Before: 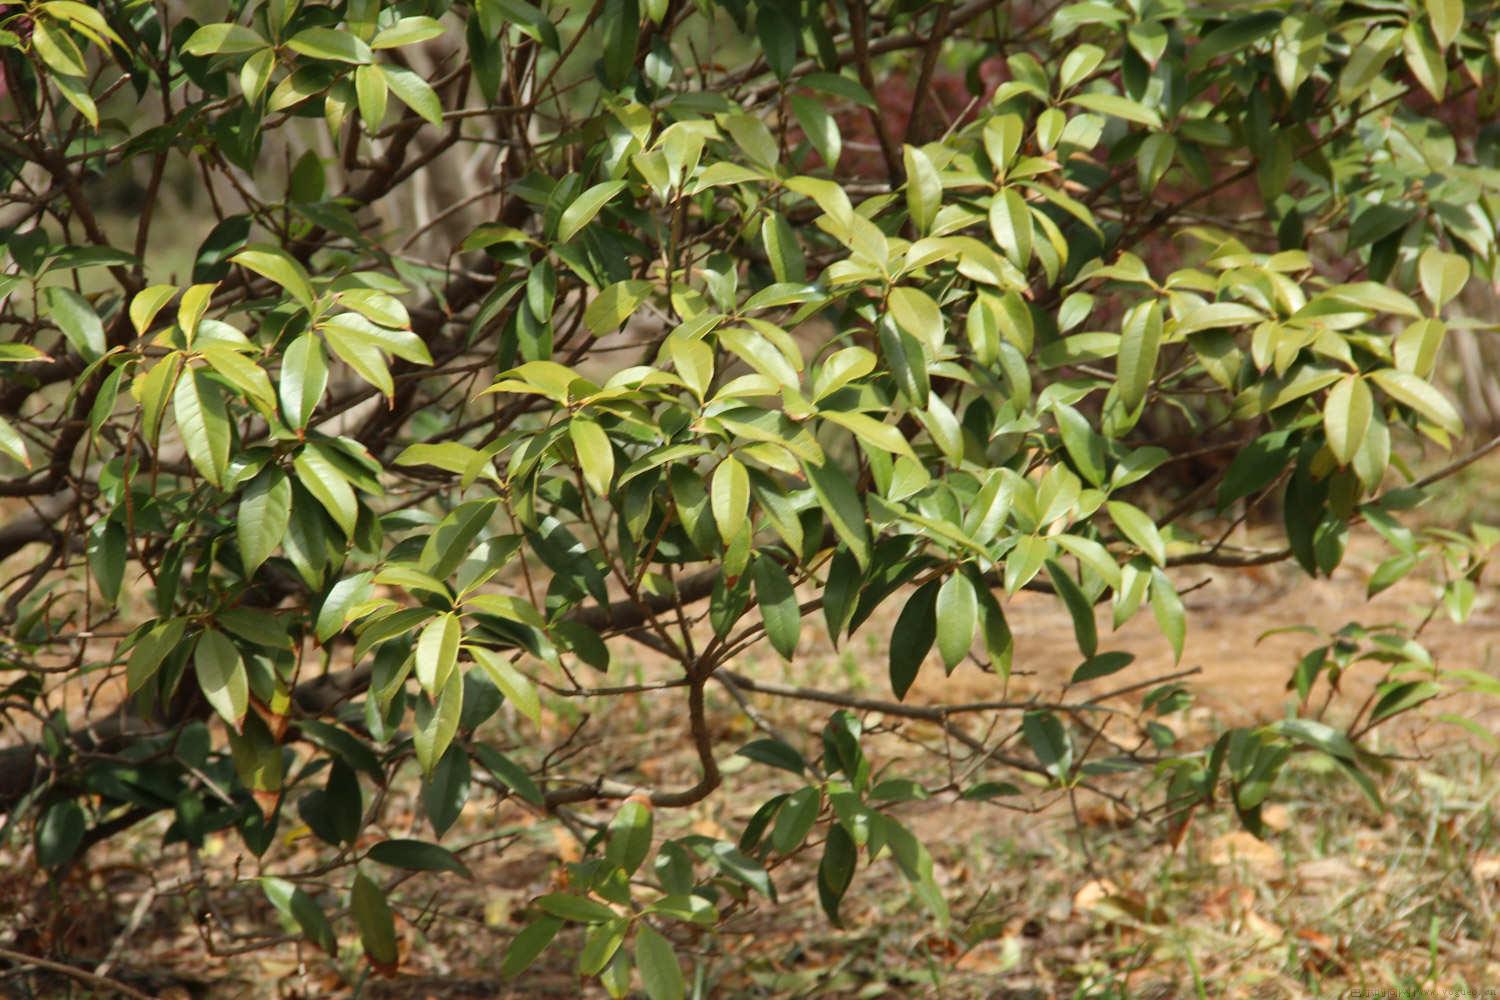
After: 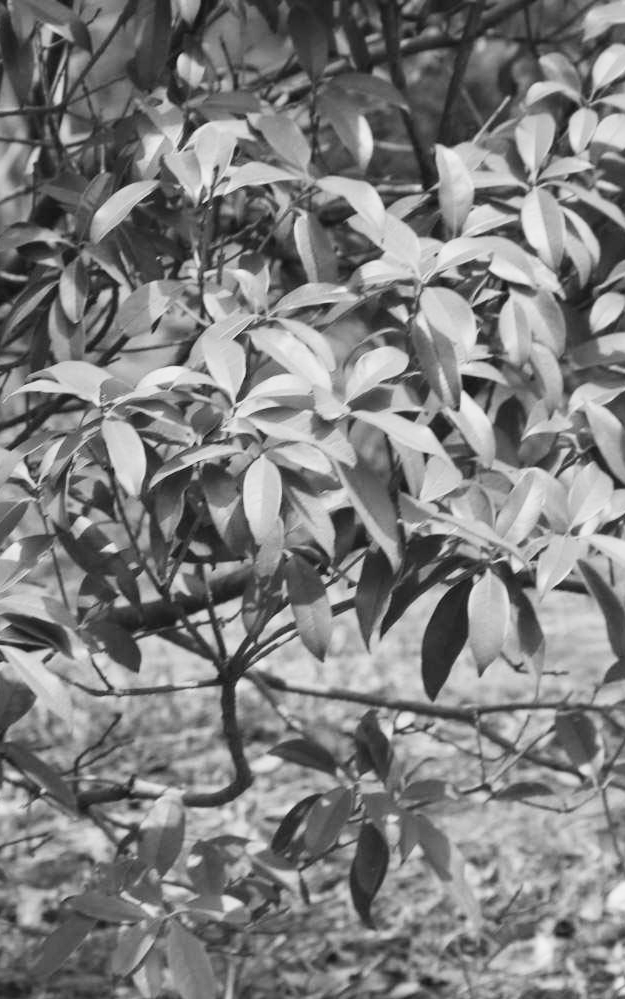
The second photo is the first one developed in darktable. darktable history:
crop: left 31.229%, right 27.105%
contrast brightness saturation: contrast 0.2, brightness 0.16, saturation 0.22
monochrome: a 26.22, b 42.67, size 0.8
